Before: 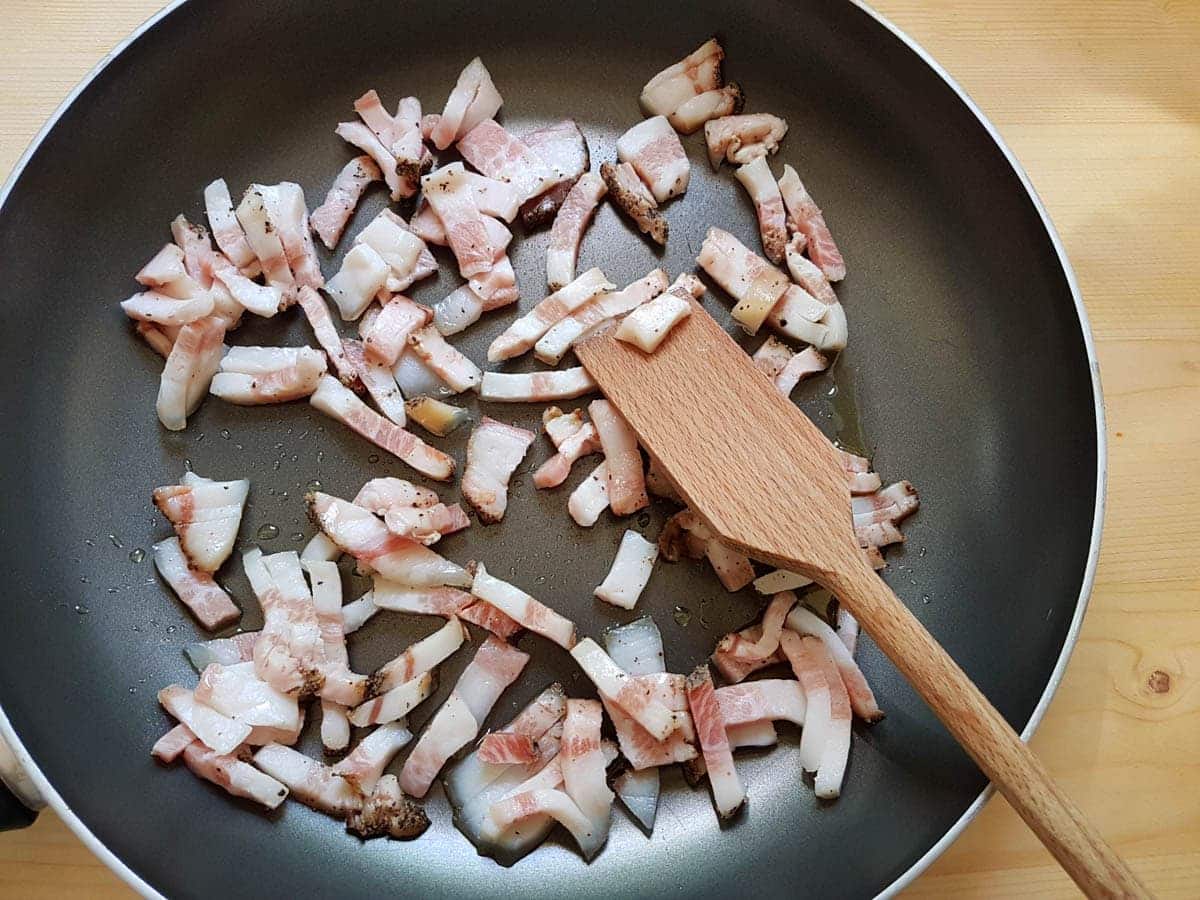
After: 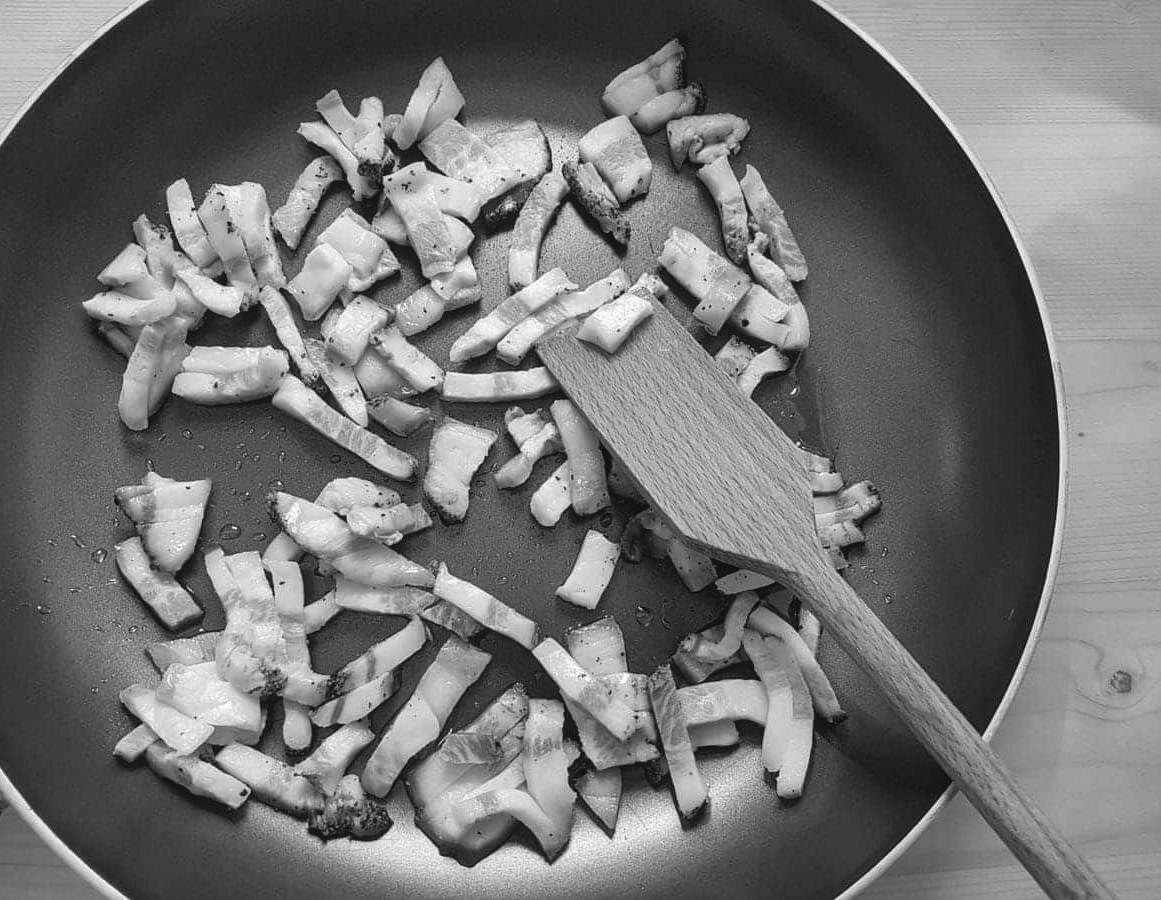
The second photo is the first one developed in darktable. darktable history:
local contrast: detail 110%
contrast brightness saturation: contrast -0.08, brightness -0.04, saturation -0.11
tone equalizer: on, module defaults
color calibration: output gray [0.18, 0.41, 0.41, 0], gray › normalize channels true, illuminant same as pipeline (D50), adaptation XYZ, x 0.346, y 0.359, gamut compression 0
exposure: exposure 0.3 EV, compensate highlight preservation false
color contrast: green-magenta contrast 1.69, blue-yellow contrast 1.49
crop and rotate: left 3.238%
